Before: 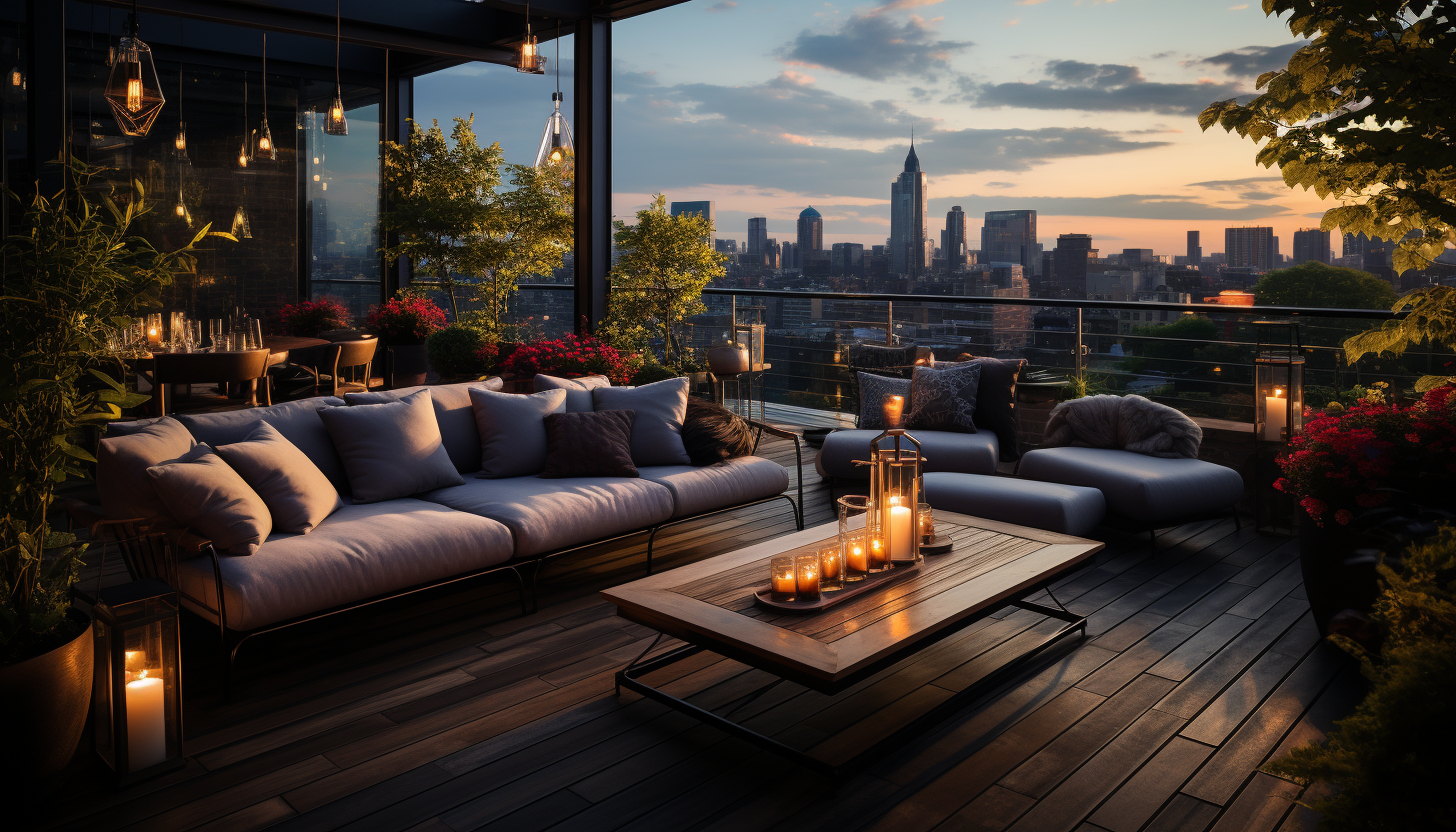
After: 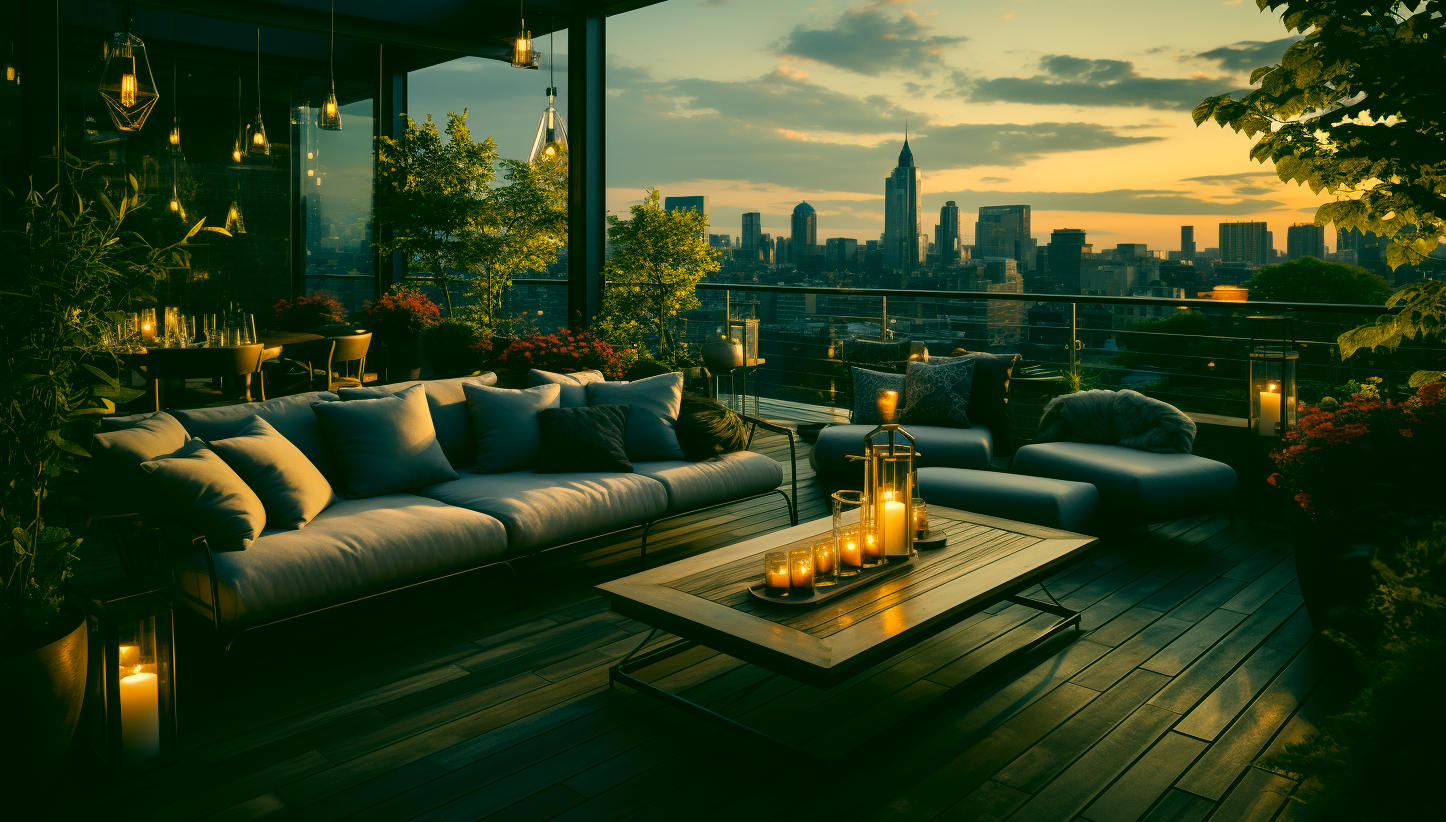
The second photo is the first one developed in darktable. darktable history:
contrast equalizer: octaves 7, y [[0.514, 0.573, 0.581, 0.508, 0.5, 0.5], [0.5 ×6], [0.5 ×6], [0 ×6], [0 ×6]], mix 0.155
color correction: highlights a* 5.71, highlights b* 33.08, shadows a* -26.27, shadows b* 4.01
crop: left 0.436%, top 0.613%, right 0.195%, bottom 0.55%
